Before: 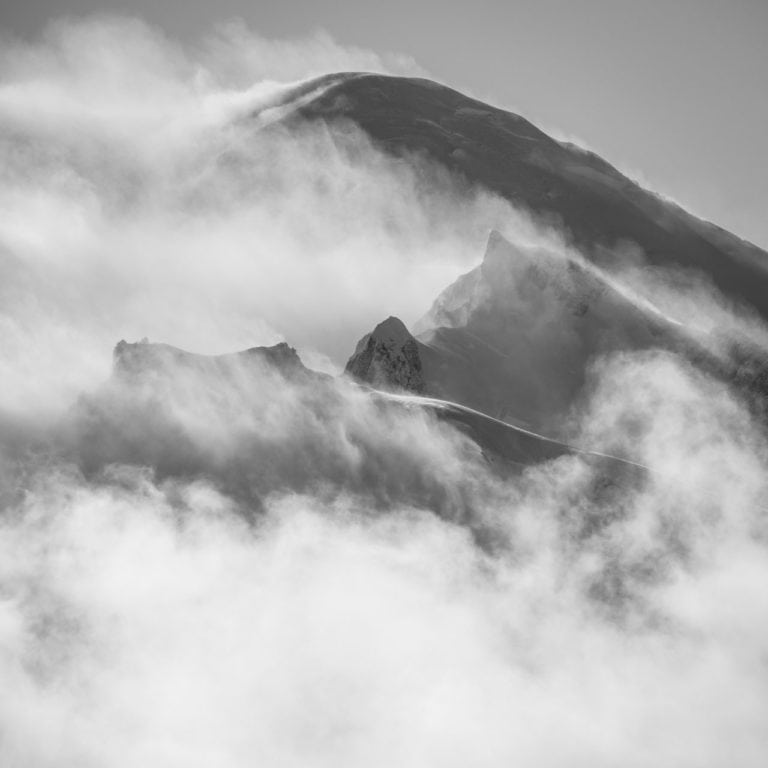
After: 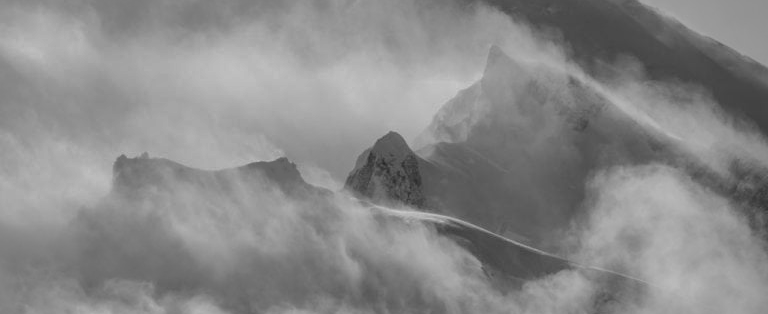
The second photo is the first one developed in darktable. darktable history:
crop and rotate: top 24.091%, bottom 34.934%
shadows and highlights: shadows 38.61, highlights -74.97
